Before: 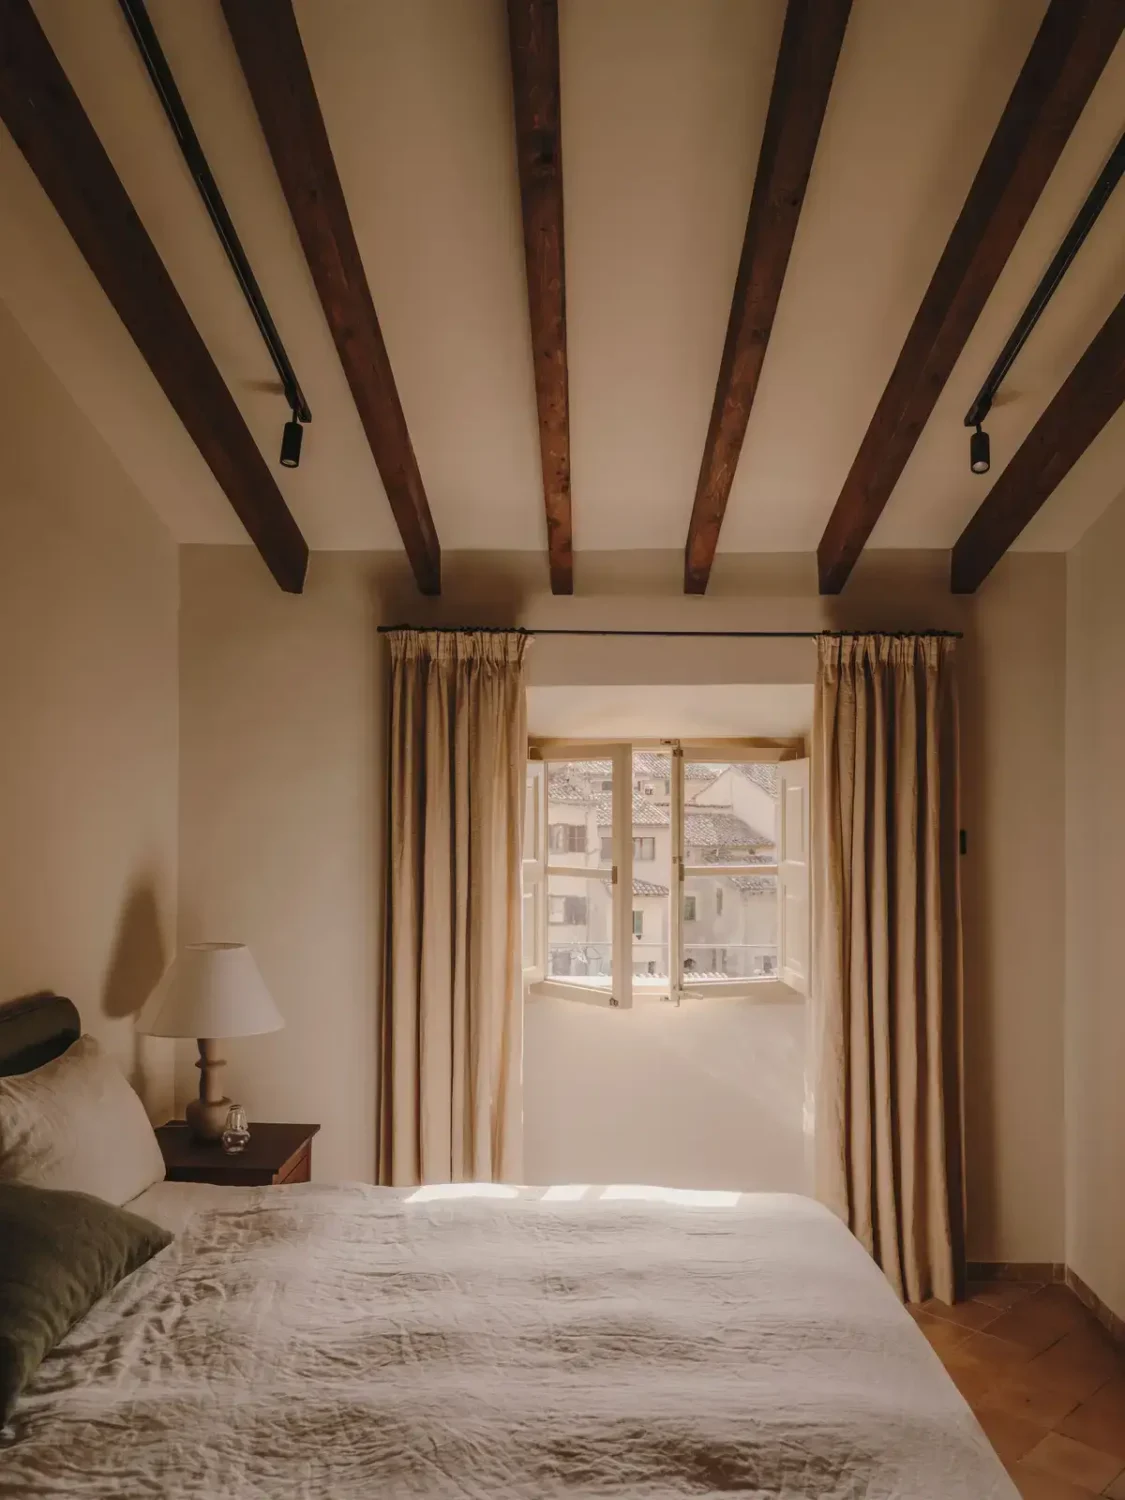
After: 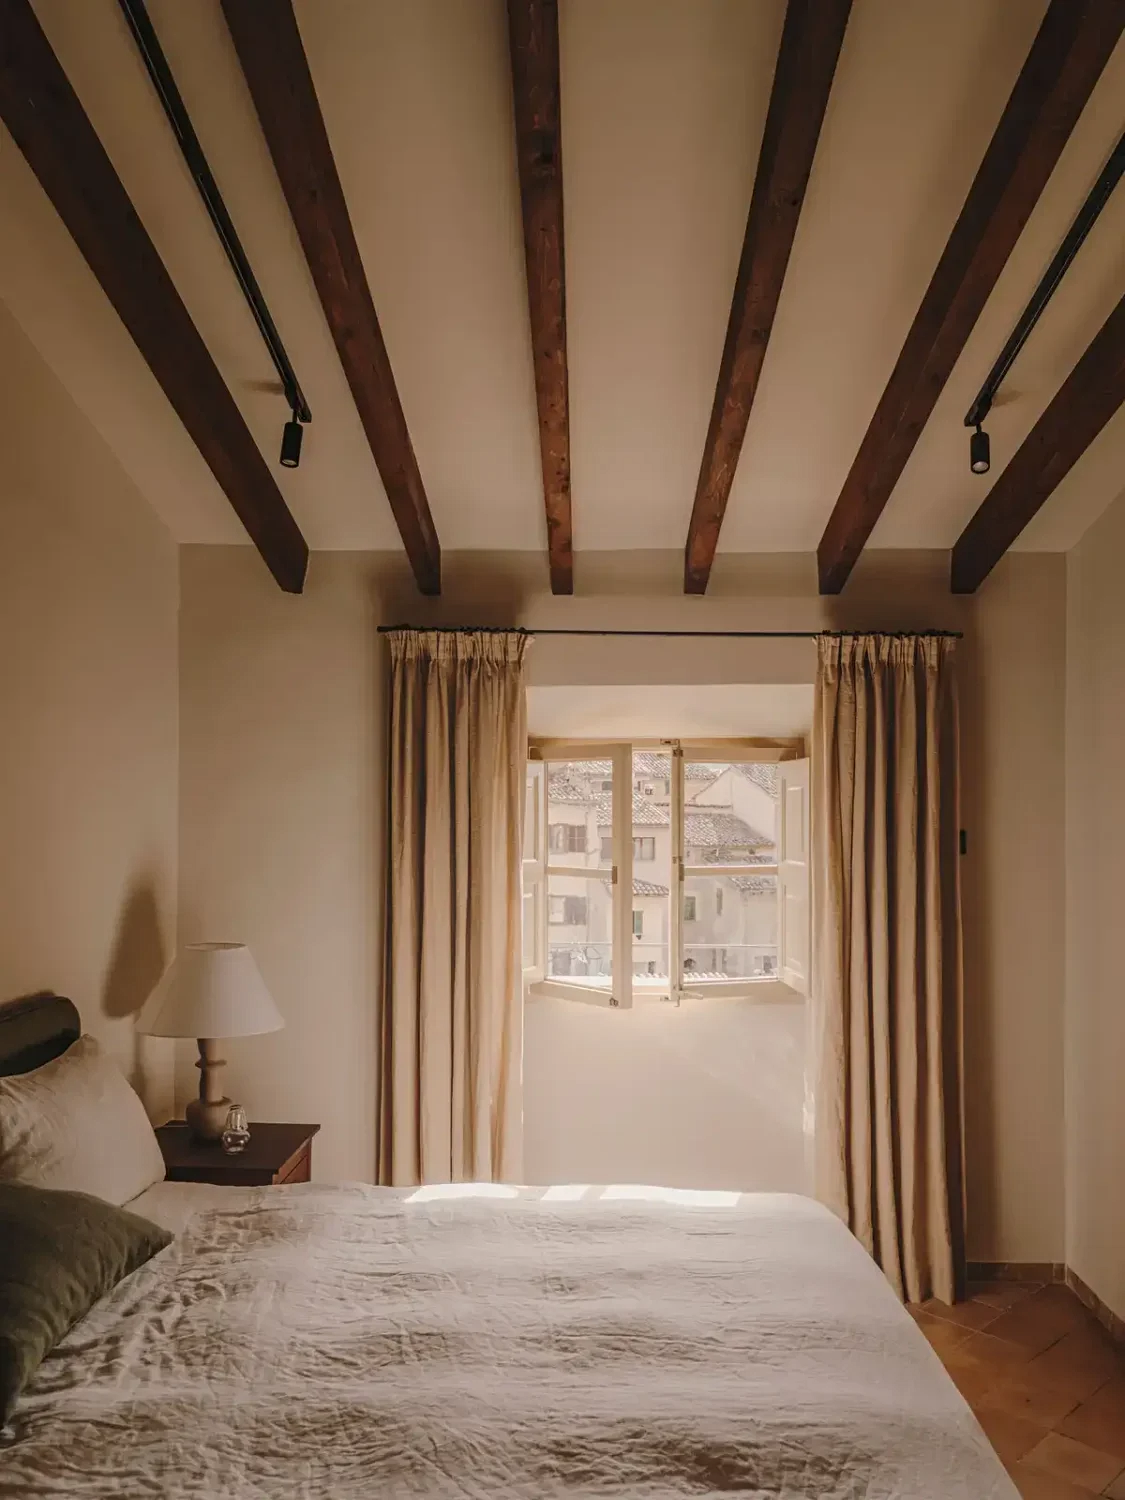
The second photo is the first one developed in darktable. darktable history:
bloom: size 38%, threshold 95%, strength 30%
contrast equalizer: y [[0.5, 0.5, 0.5, 0.512, 0.552, 0.62], [0.5 ×6], [0.5 ×4, 0.504, 0.553], [0 ×6], [0 ×6]]
